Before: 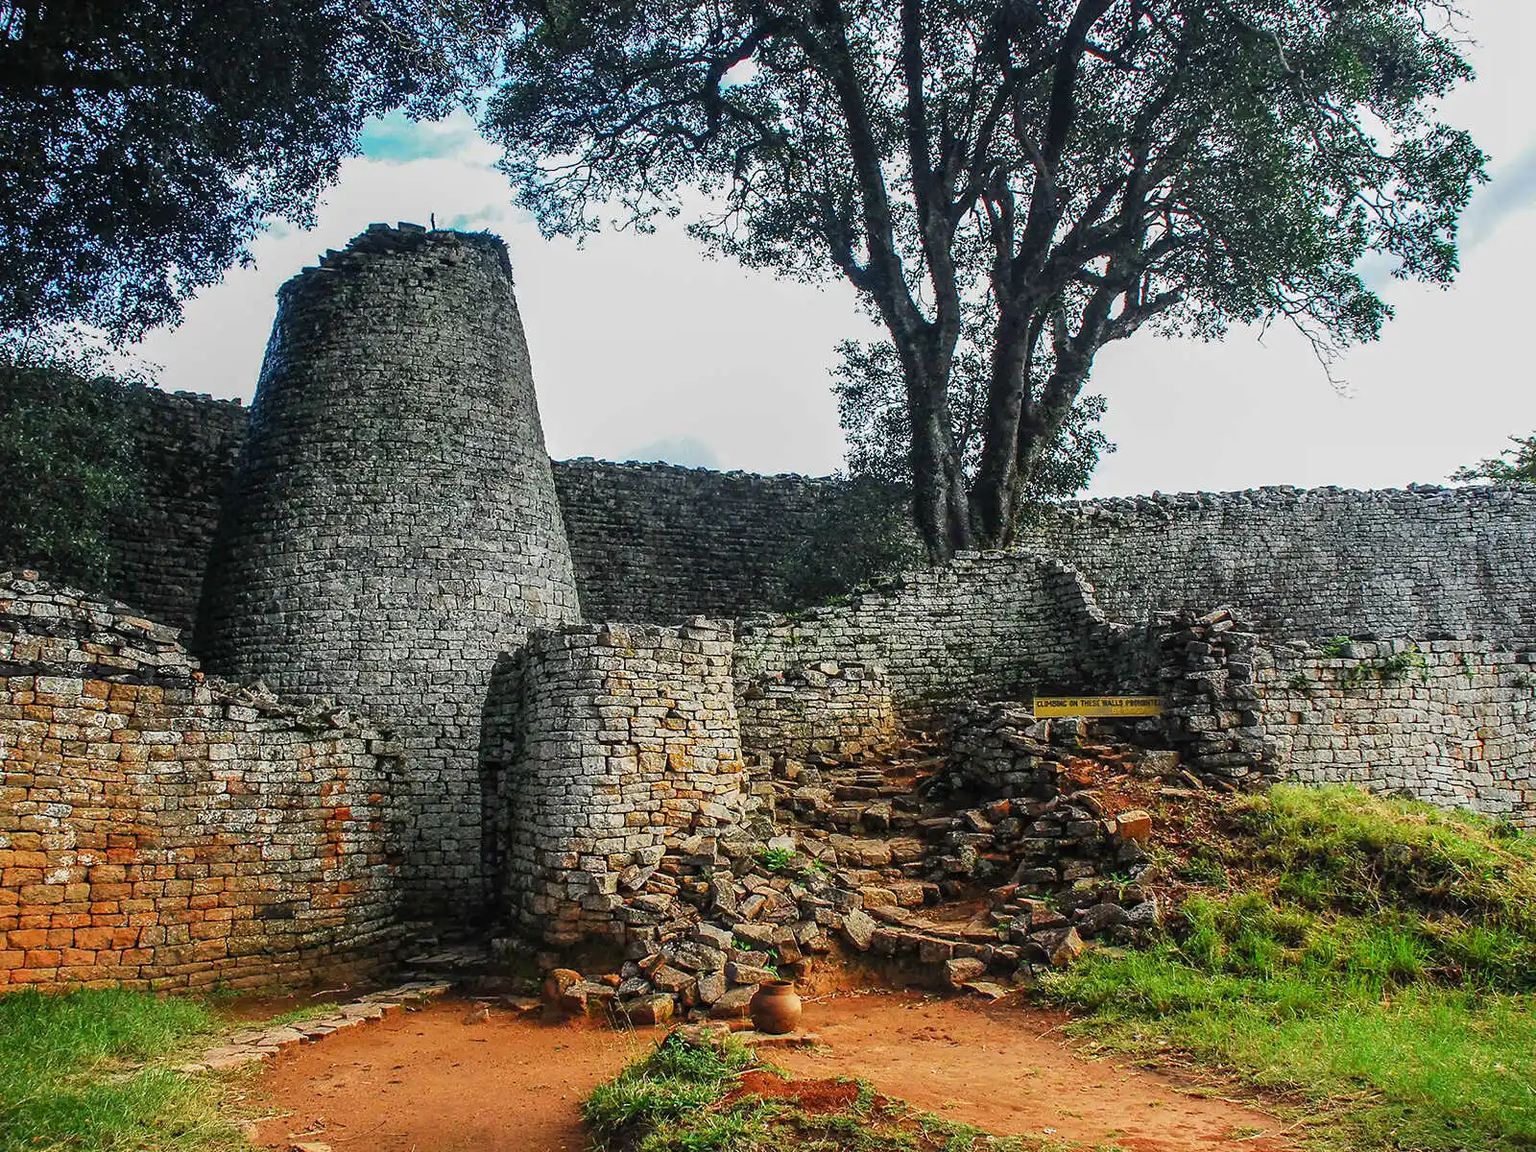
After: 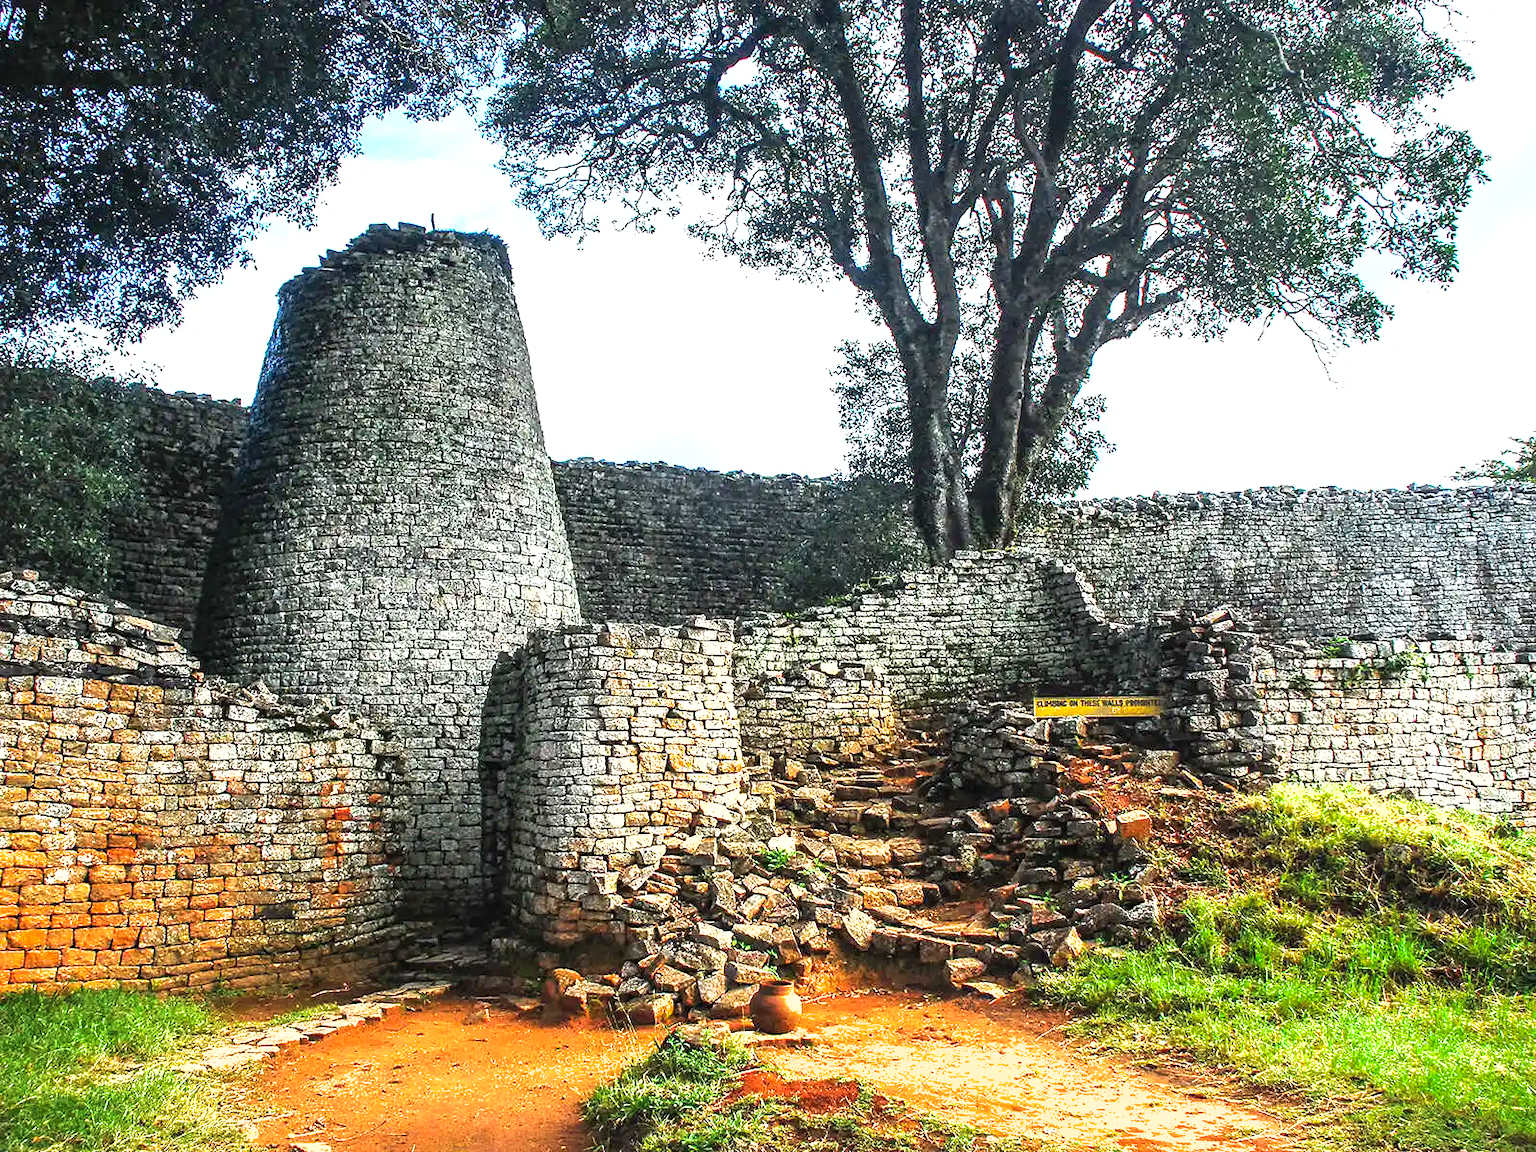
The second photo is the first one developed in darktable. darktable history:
tone equalizer: -8 EV -0.75 EV, -7 EV -0.7 EV, -6 EV -0.6 EV, -5 EV -0.4 EV, -3 EV 0.4 EV, -2 EV 0.6 EV, -1 EV 0.7 EV, +0 EV 0.75 EV, edges refinement/feathering 500, mask exposure compensation -1.57 EV, preserve details no
shadows and highlights: on, module defaults
exposure: black level correction 0, exposure 0.9 EV, compensate highlight preservation false
